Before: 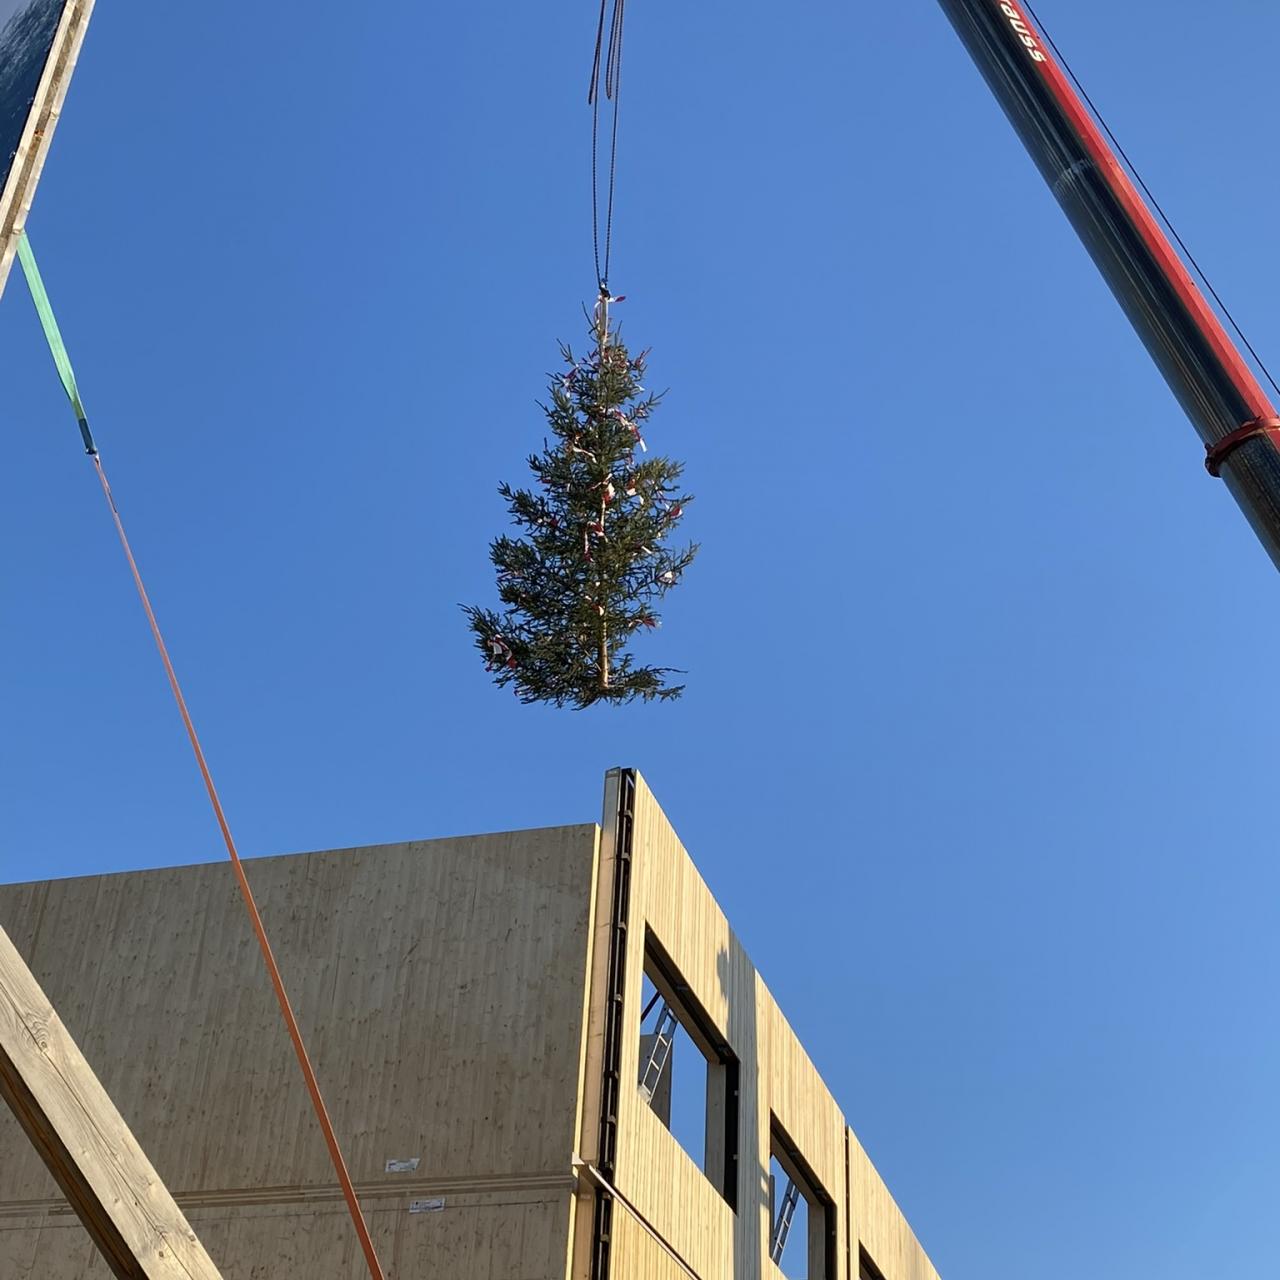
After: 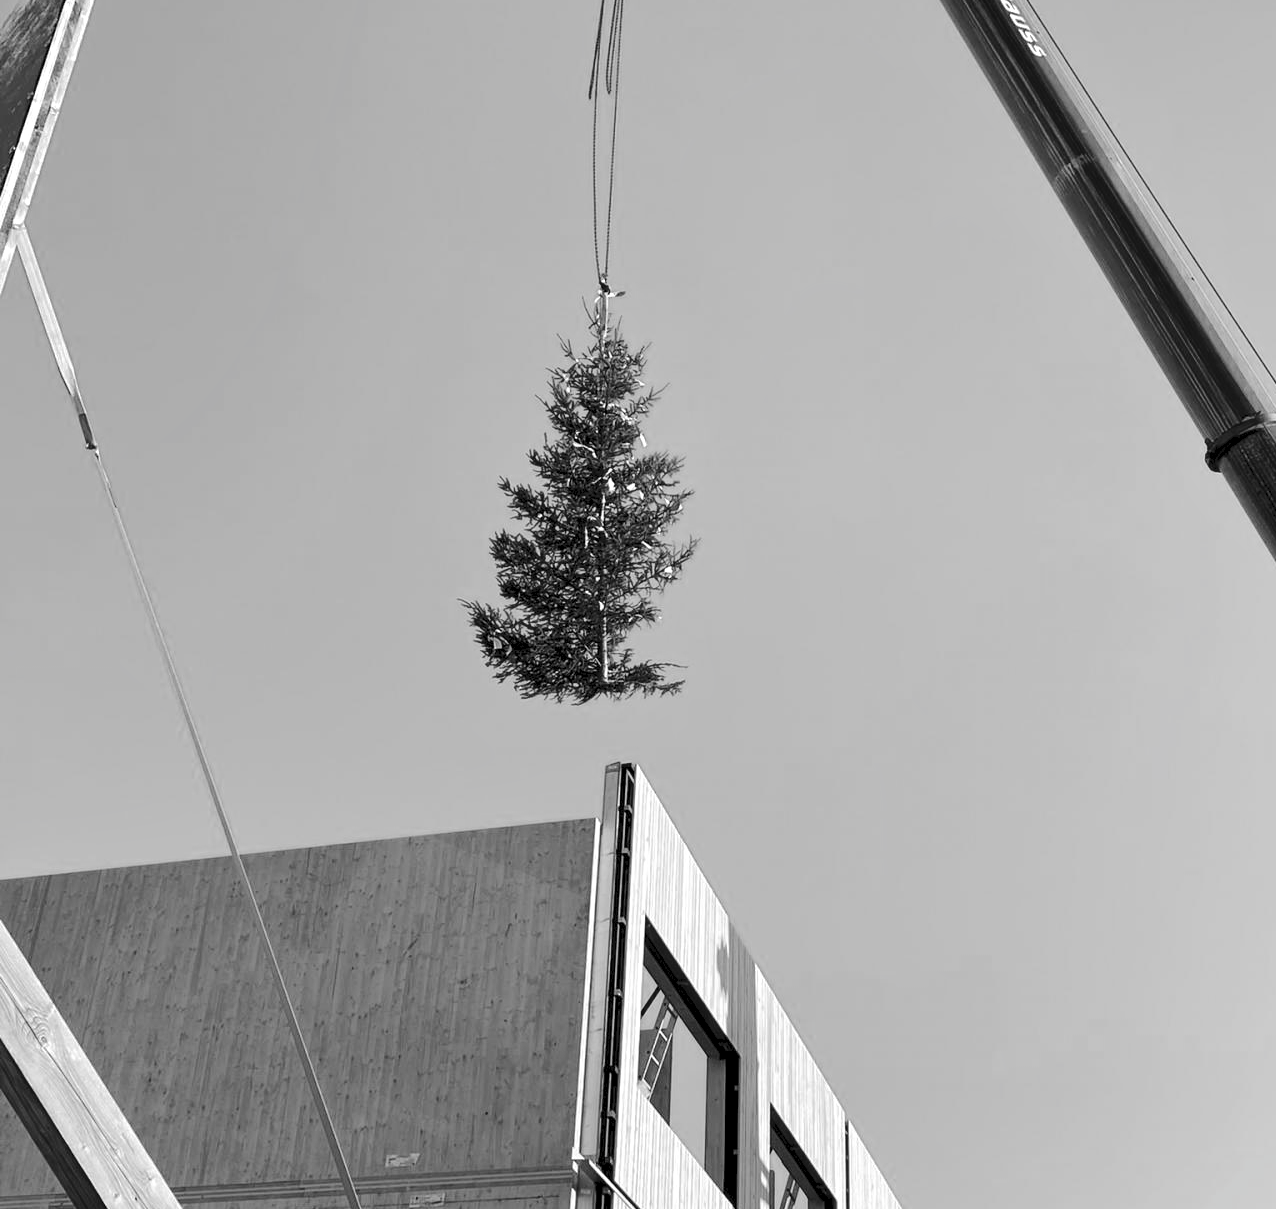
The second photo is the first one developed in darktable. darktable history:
color zones: curves: ch0 [(0, 0.473) (0.001, 0.473) (0.226, 0.548) (0.4, 0.589) (0.525, 0.54) (0.728, 0.403) (0.999, 0.473) (1, 0.473)]; ch1 [(0, 0.619) (0.001, 0.619) (0.234, 0.388) (0.4, 0.372) (0.528, 0.422) (0.732, 0.53) (0.999, 0.619) (1, 0.619)]; ch2 [(0, 0.547) (0.001, 0.547) (0.226, 0.45) (0.4, 0.525) (0.525, 0.585) (0.8, 0.511) (0.999, 0.547) (1, 0.547)]
tone curve: curves: ch0 [(0, 0) (0.003, 0.054) (0.011, 0.058) (0.025, 0.069) (0.044, 0.087) (0.069, 0.1) (0.1, 0.123) (0.136, 0.152) (0.177, 0.183) (0.224, 0.234) (0.277, 0.291) (0.335, 0.367) (0.399, 0.441) (0.468, 0.524) (0.543, 0.6) (0.623, 0.673) (0.709, 0.744) (0.801, 0.812) (0.898, 0.89) (1, 1)], preserve colors none
tone equalizer: on, module defaults
white balance: red 1.188, blue 1.11
exposure: black level correction 0.005, exposure 0.286 EV, compensate highlight preservation false
crop: top 0.448%, right 0.264%, bottom 5.045%
color calibration: output gray [0.31, 0.36, 0.33, 0], gray › normalize channels true, illuminant same as pipeline (D50), adaptation XYZ, x 0.346, y 0.359, gamut compression 0
